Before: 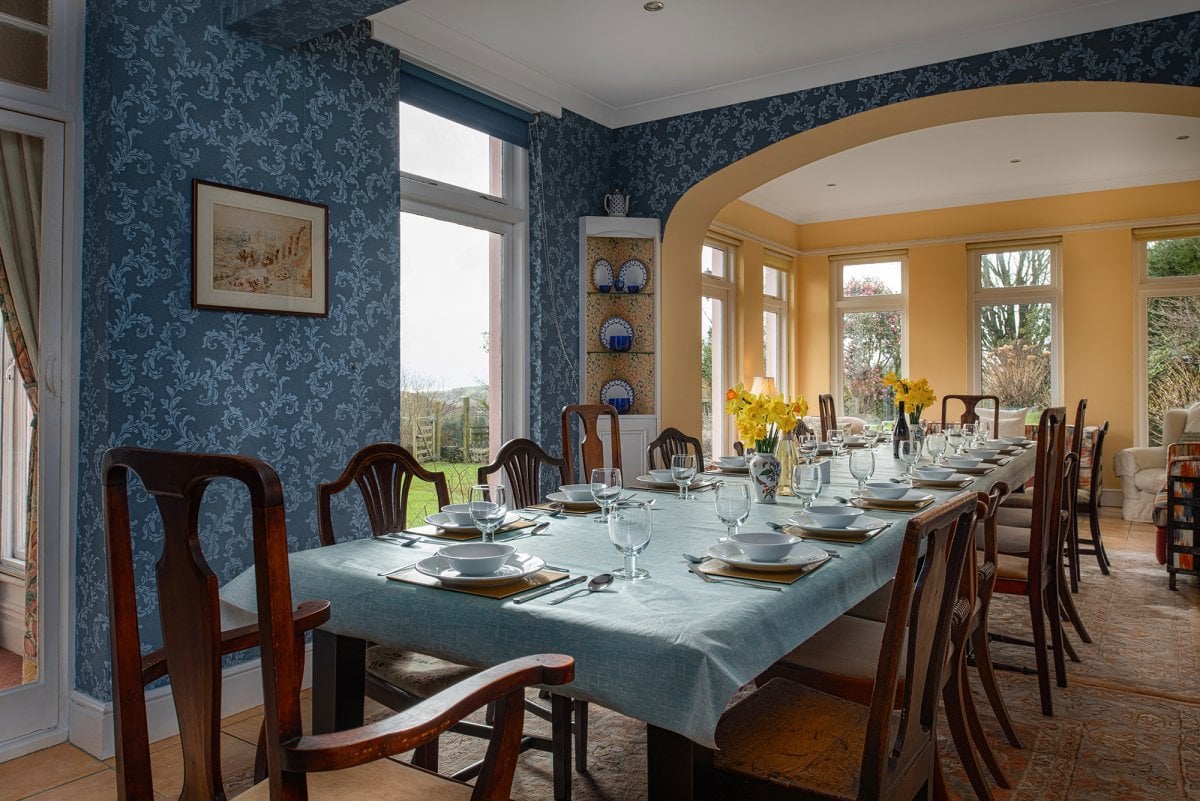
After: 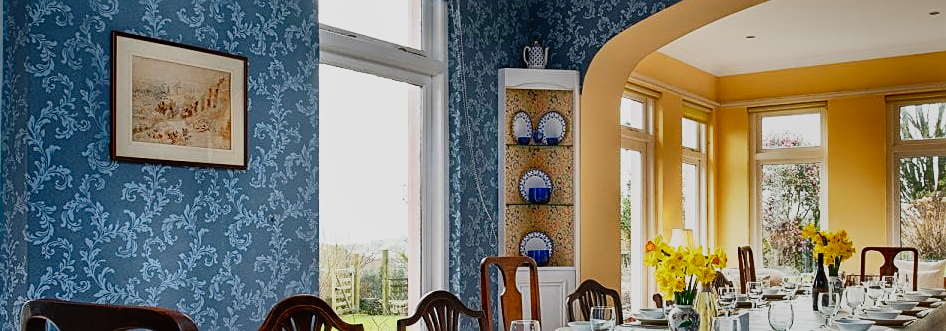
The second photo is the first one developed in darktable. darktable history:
base curve: curves: ch0 [(0, 0) (0.012, 0.01) (0.073, 0.168) (0.31, 0.711) (0.645, 0.957) (1, 1)], preserve colors none
sharpen: on, module defaults
shadows and highlights: shadows 78.86, white point adjustment -8.99, highlights -61.36, soften with gaussian
crop: left 6.813%, top 18.543%, right 14.293%, bottom 40.063%
contrast equalizer: y [[0.5, 0.5, 0.5, 0.539, 0.64, 0.611], [0.5 ×6], [0.5 ×6], [0 ×6], [0 ×6]], mix -0.302
